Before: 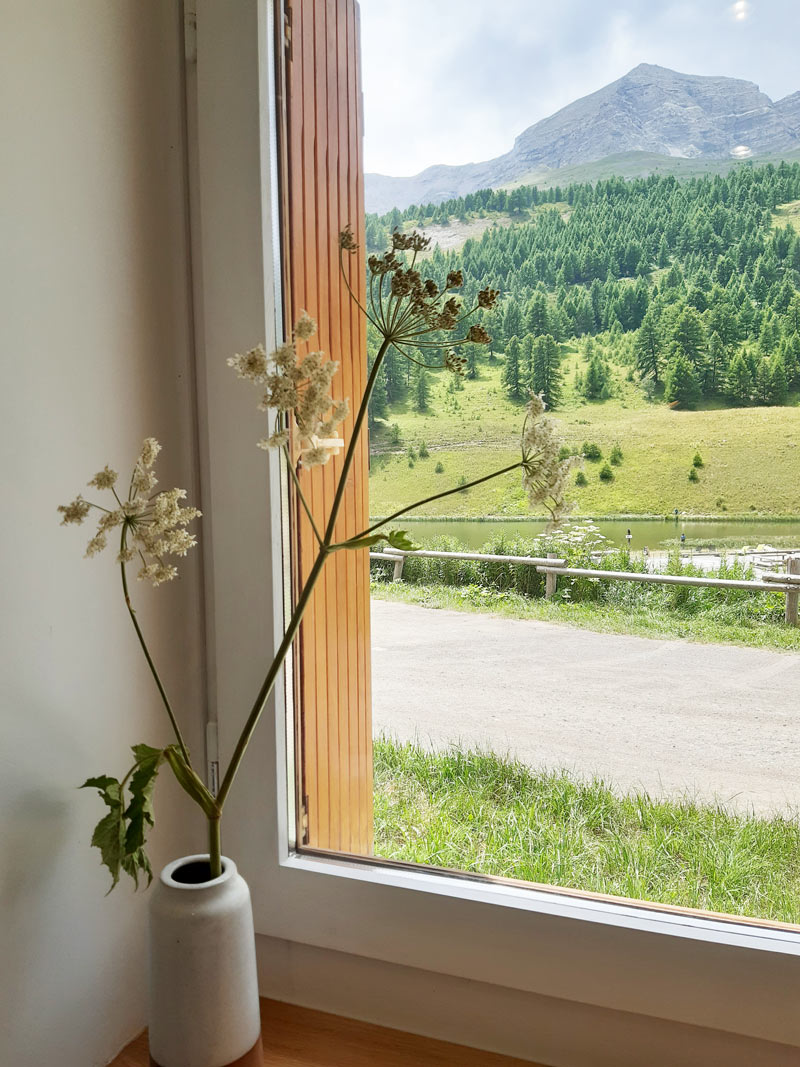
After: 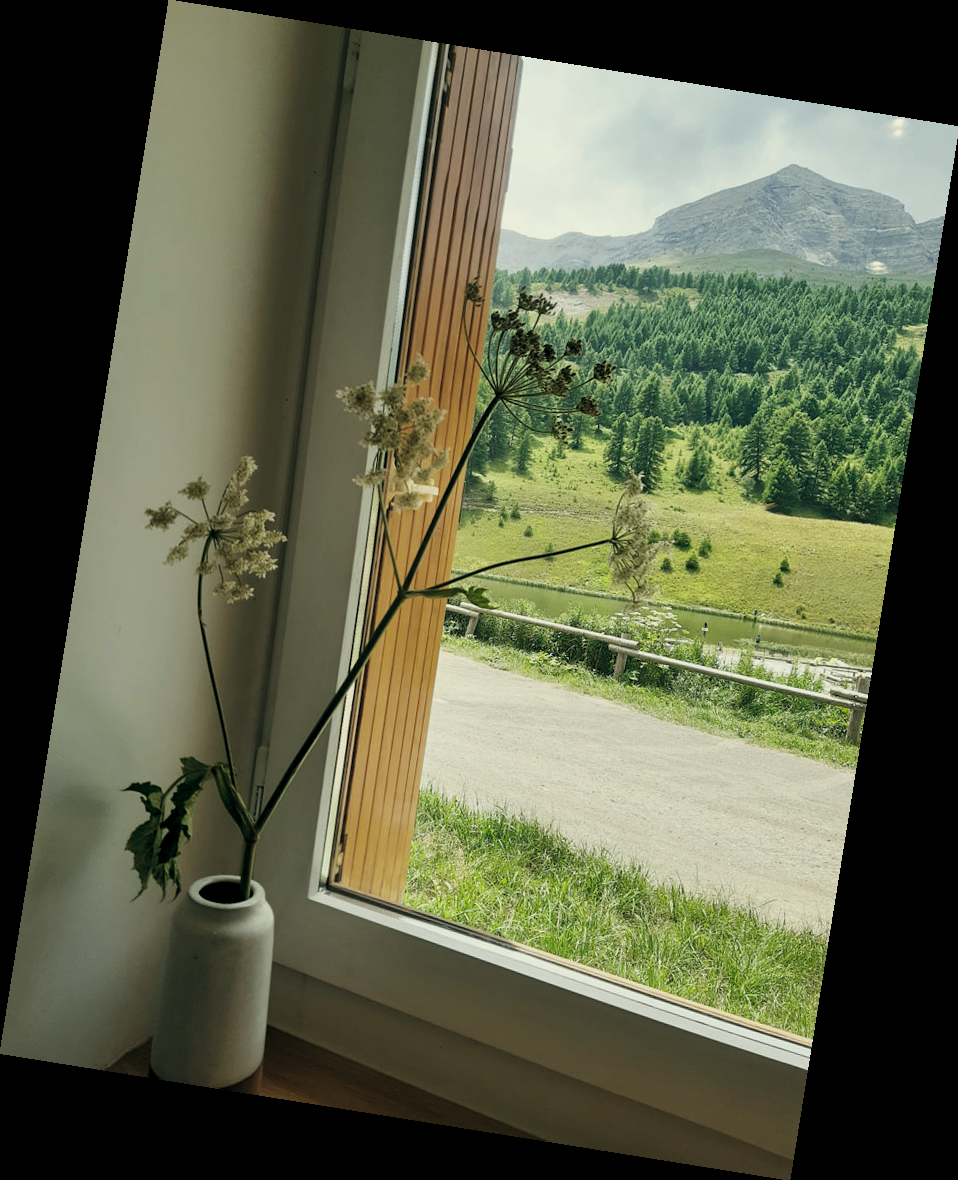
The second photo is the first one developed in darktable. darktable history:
color balance: lift [1.005, 0.99, 1.007, 1.01], gamma [1, 1.034, 1.032, 0.966], gain [0.873, 1.055, 1.067, 0.933]
rotate and perspective: rotation 9.12°, automatic cropping off
levels: levels [0.116, 0.574, 1]
